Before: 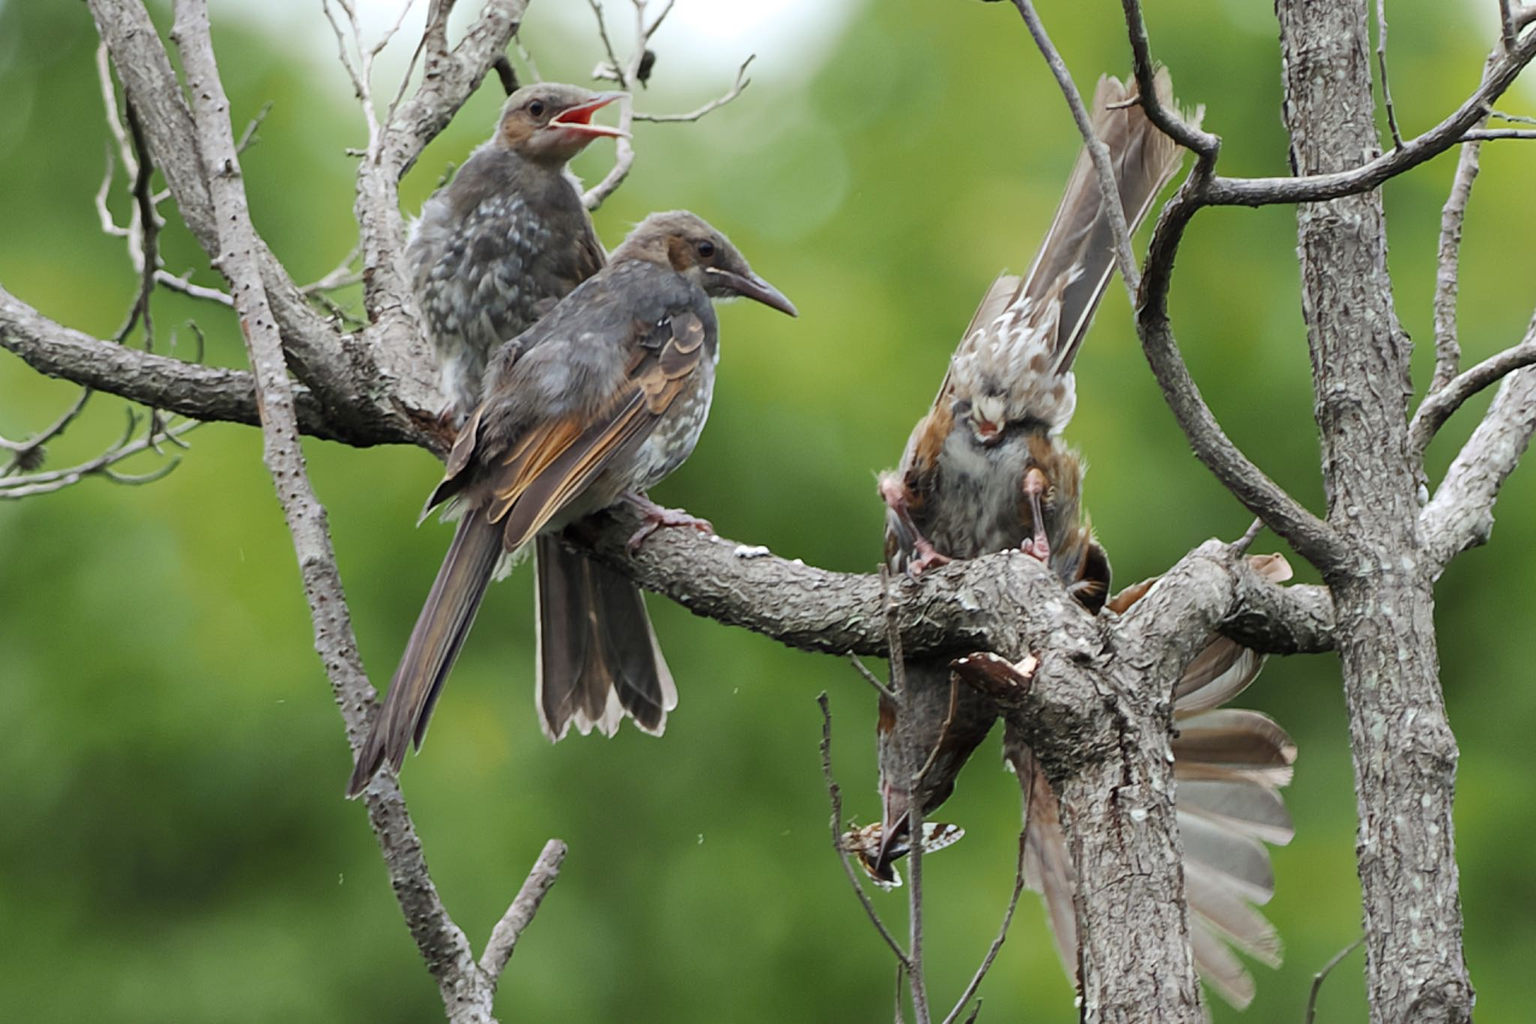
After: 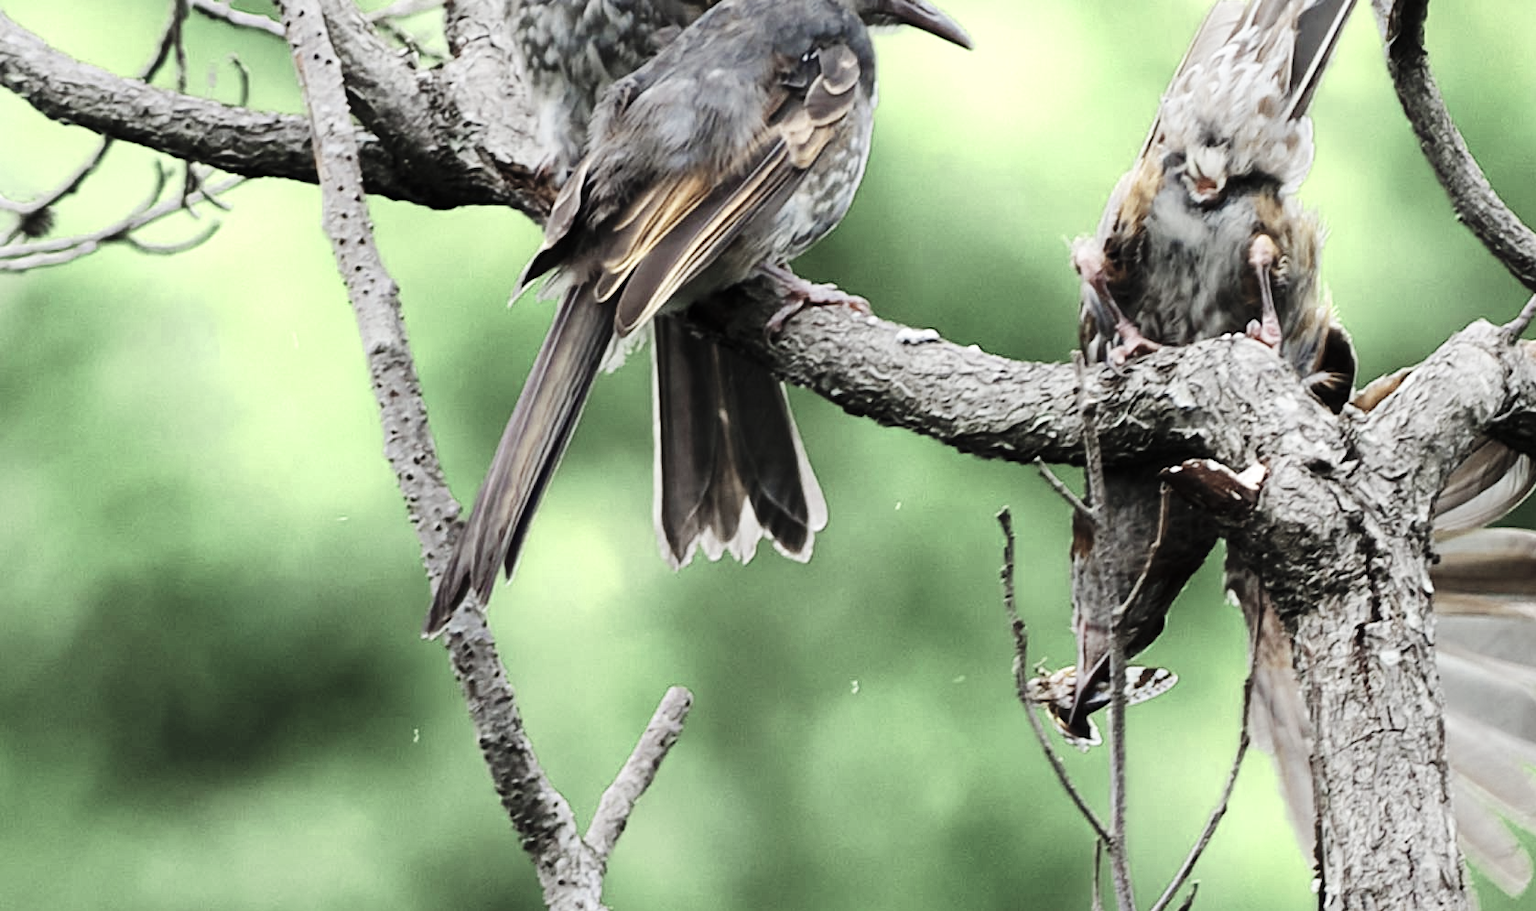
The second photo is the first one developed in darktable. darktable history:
crop: top 26.983%, right 18.024%
color zones: curves: ch0 [(0.25, 0.667) (0.758, 0.368)]; ch1 [(0.215, 0.245) (0.761, 0.373)]; ch2 [(0.247, 0.554) (0.761, 0.436)]
base curve: curves: ch0 [(0, 0) (0.036, 0.025) (0.121, 0.166) (0.206, 0.329) (0.605, 0.79) (1, 1)], preserve colors none
